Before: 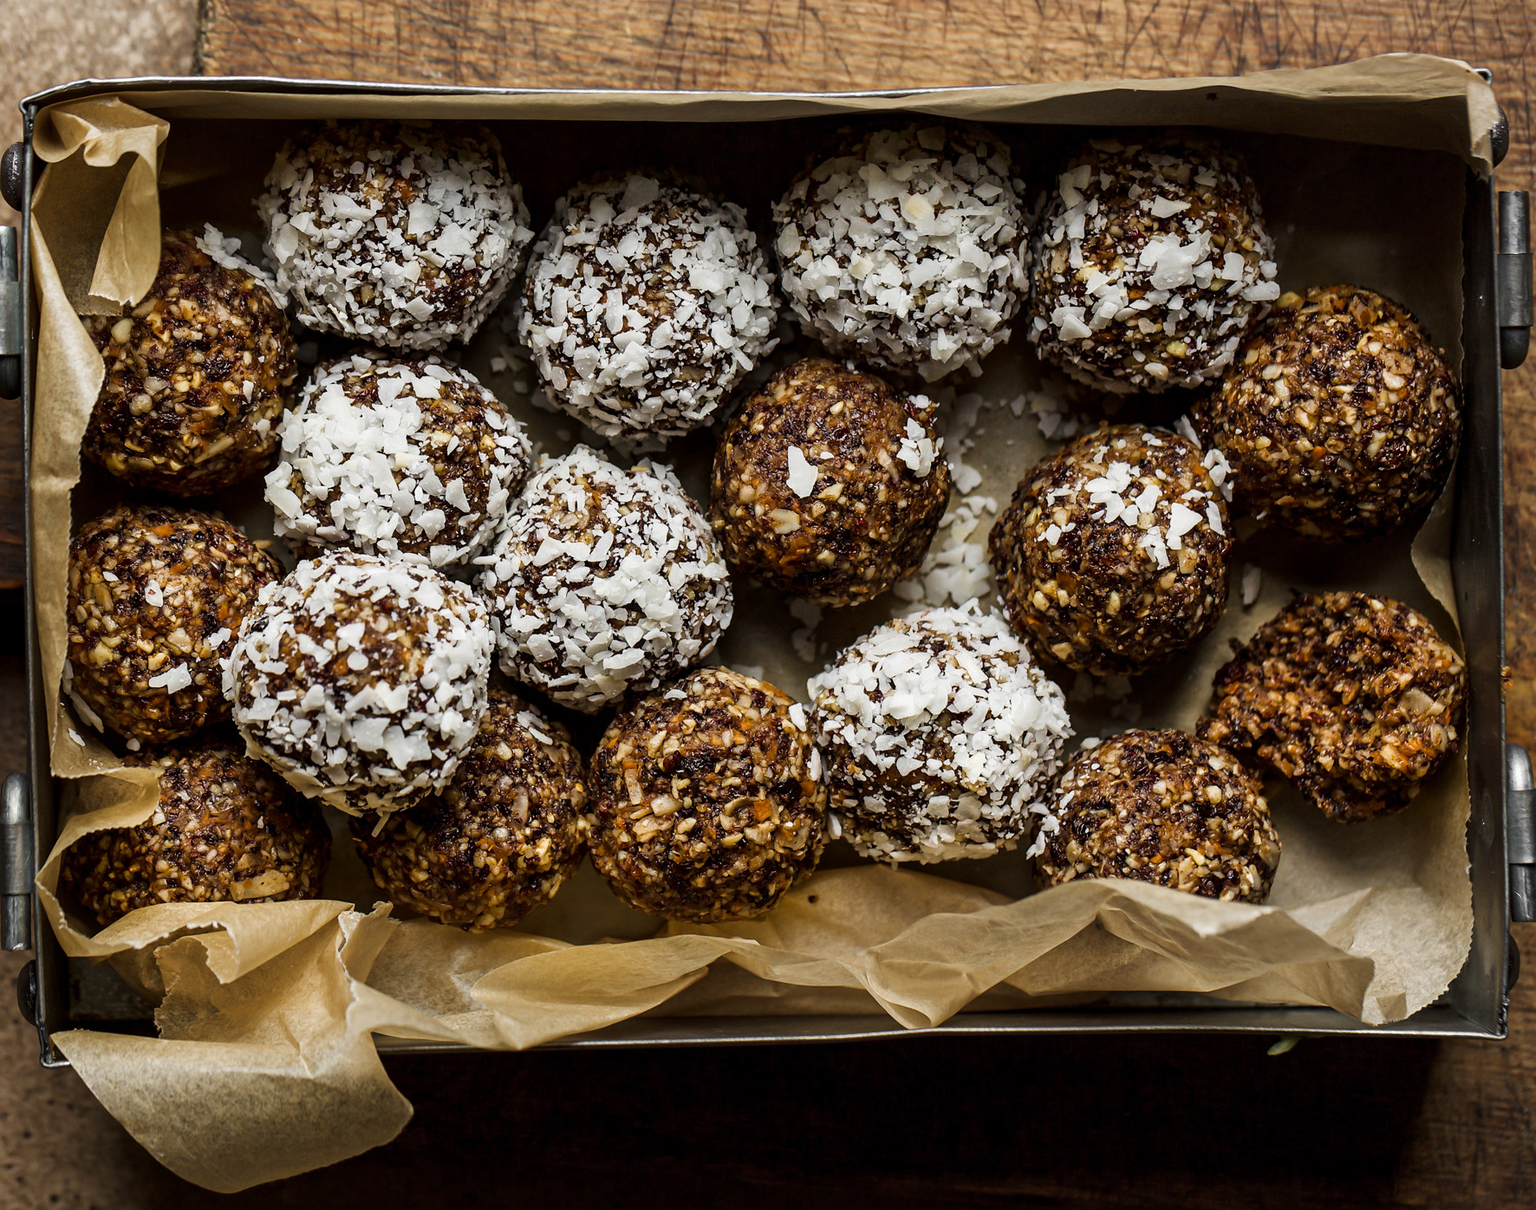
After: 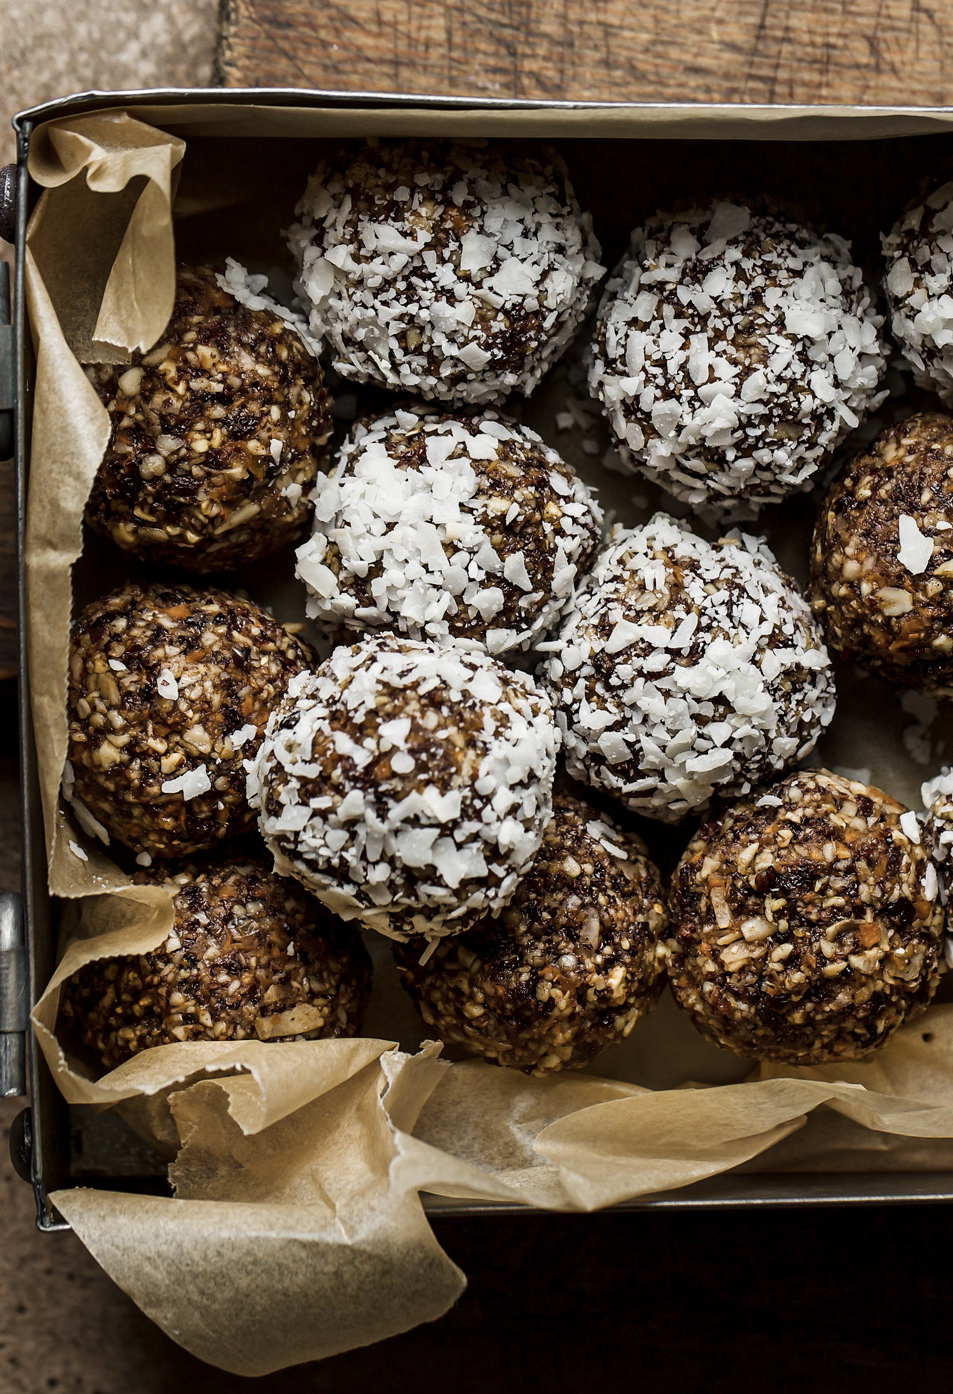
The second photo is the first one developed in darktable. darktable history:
crop: left 0.587%, right 45.588%, bottom 0.086%
contrast brightness saturation: contrast 0.06, brightness -0.01, saturation -0.23
